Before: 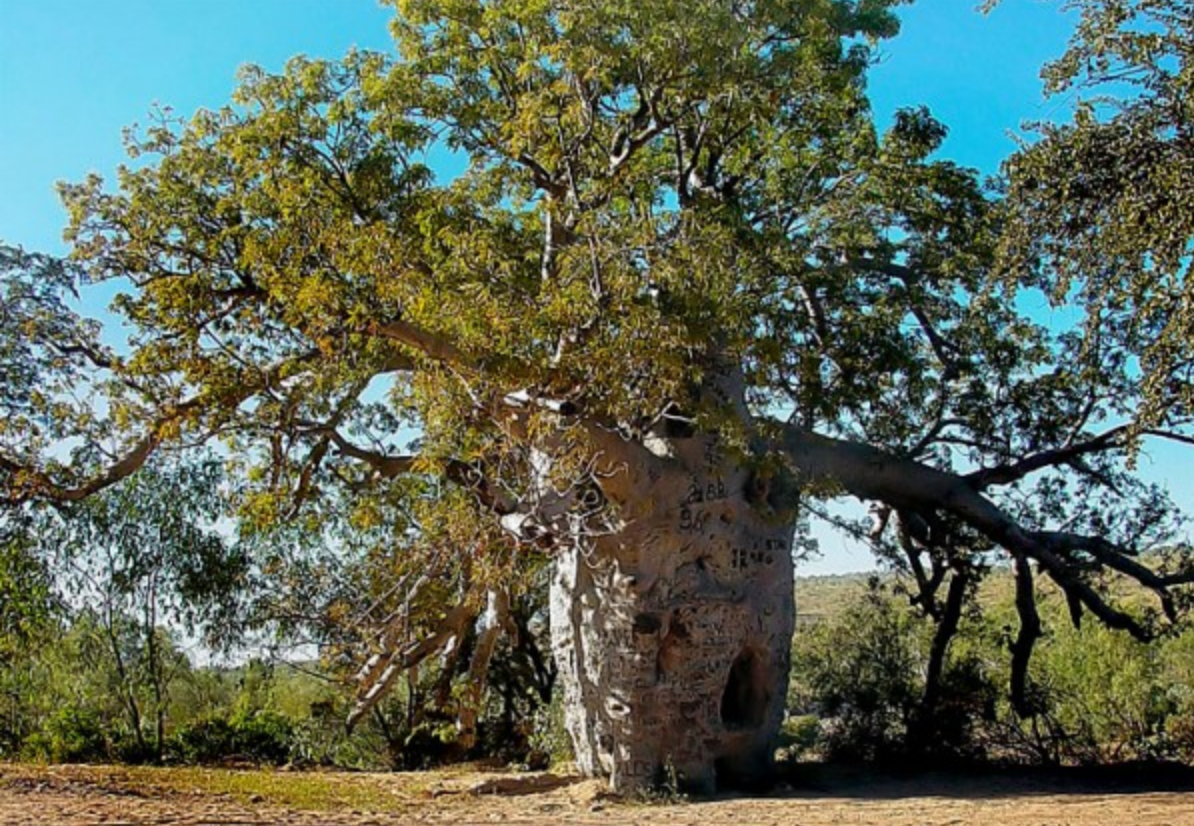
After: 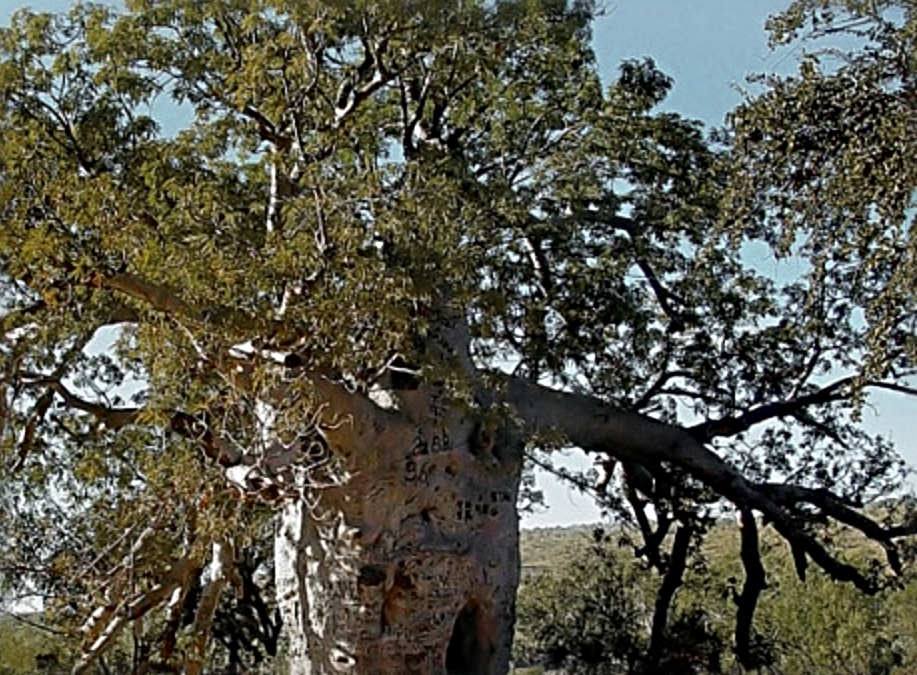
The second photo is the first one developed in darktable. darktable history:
color zones: curves: ch0 [(0, 0.48) (0.209, 0.398) (0.305, 0.332) (0.429, 0.493) (0.571, 0.5) (0.714, 0.5) (0.857, 0.5) (1, 0.48)]; ch1 [(0, 0.736) (0.143, 0.625) (0.225, 0.371) (0.429, 0.256) (0.571, 0.241) (0.714, 0.213) (0.857, 0.48) (1, 0.736)]; ch2 [(0, 0.448) (0.143, 0.498) (0.286, 0.5) (0.429, 0.5) (0.571, 0.5) (0.714, 0.5) (0.857, 0.5) (1, 0.448)]
sharpen: radius 4.883
color contrast: green-magenta contrast 0.81
contrast brightness saturation: saturation -0.04
crop: left 23.095%, top 5.827%, bottom 11.854%
